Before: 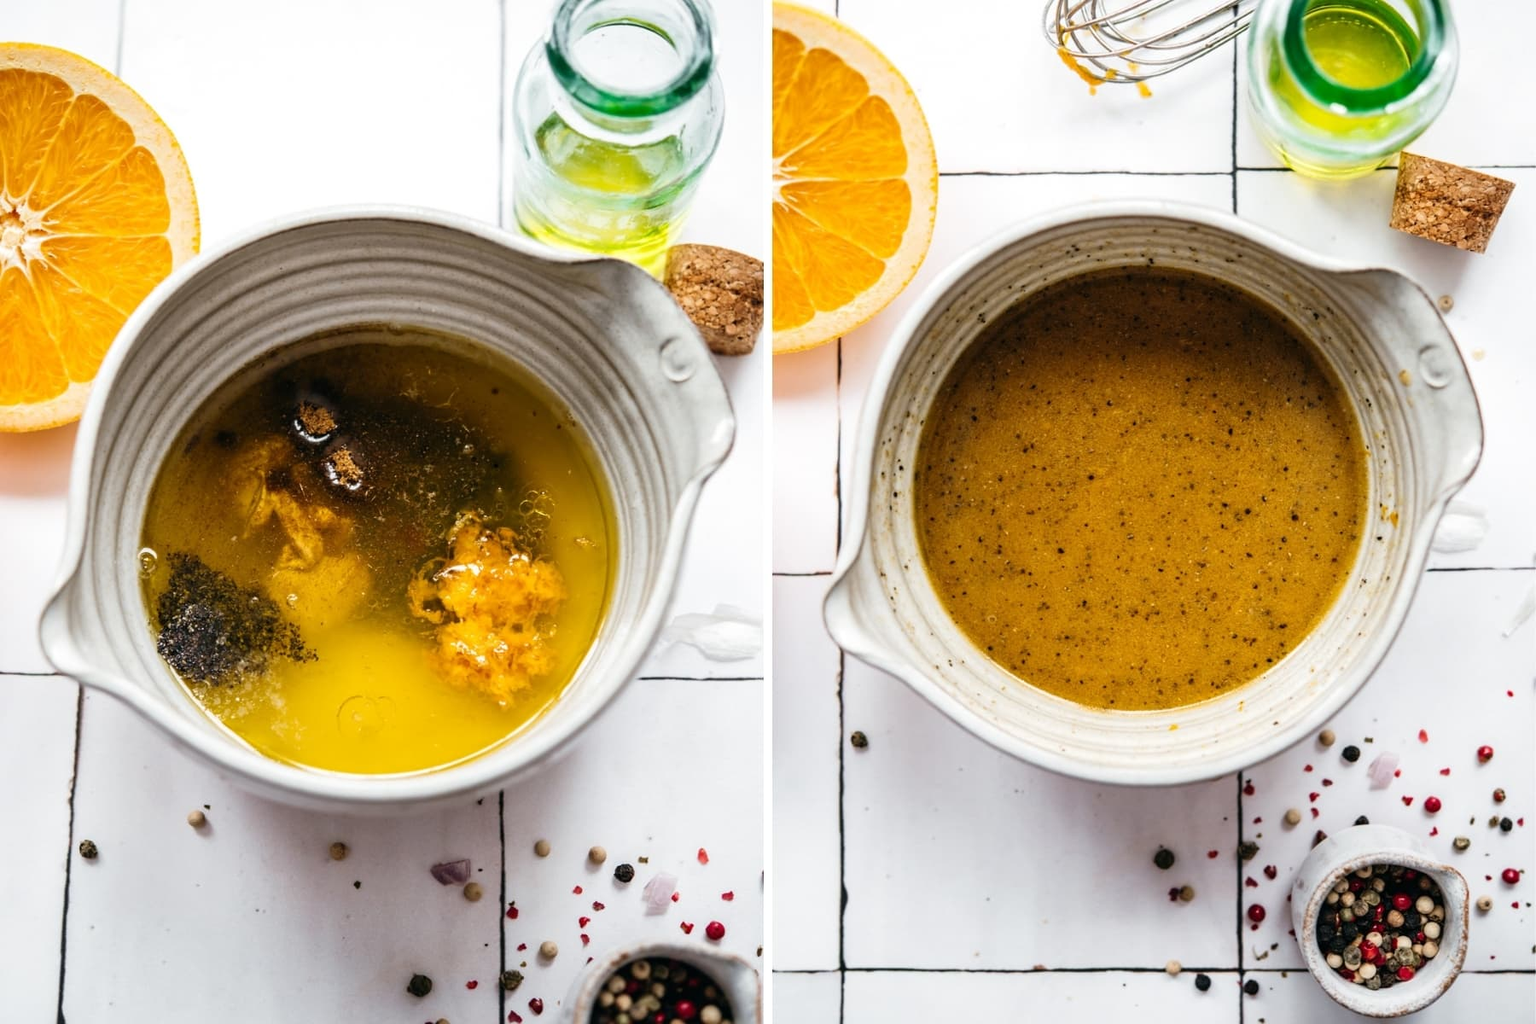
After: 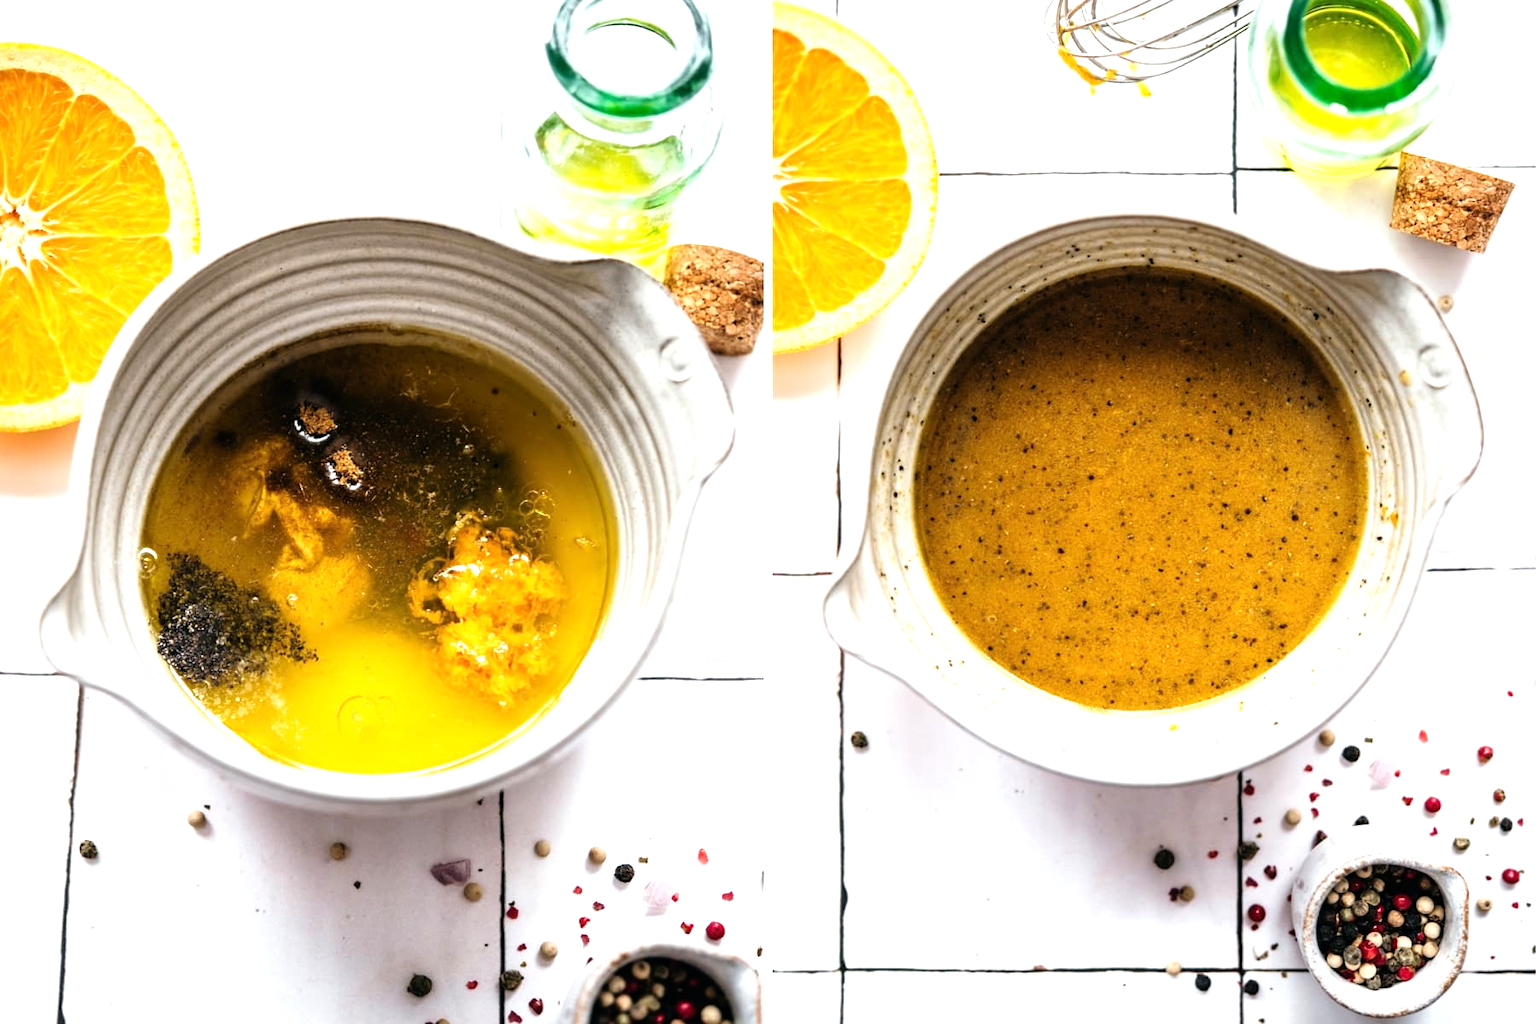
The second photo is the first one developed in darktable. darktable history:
tone equalizer: -8 EV -0.777 EV, -7 EV -0.705 EV, -6 EV -0.613 EV, -5 EV -0.378 EV, -3 EV 0.377 EV, -2 EV 0.6 EV, -1 EV 0.689 EV, +0 EV 0.751 EV
